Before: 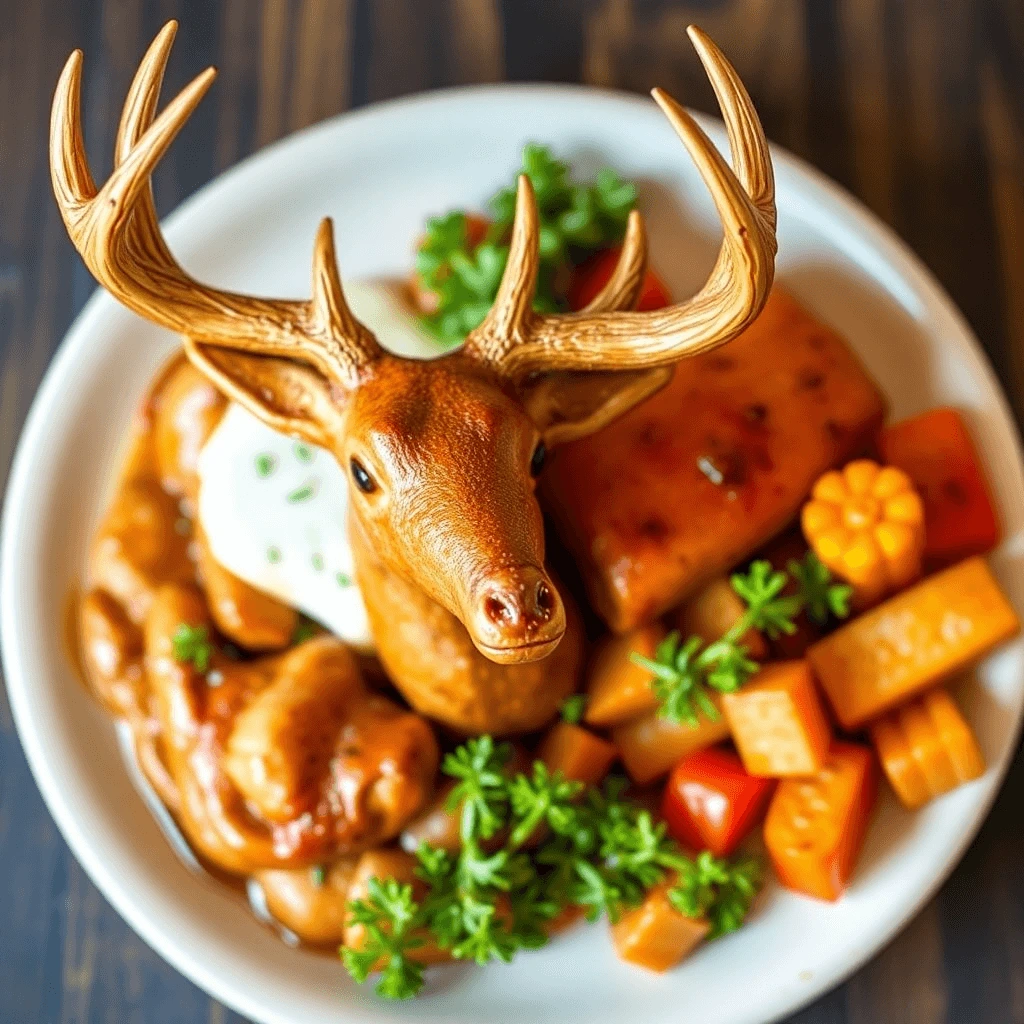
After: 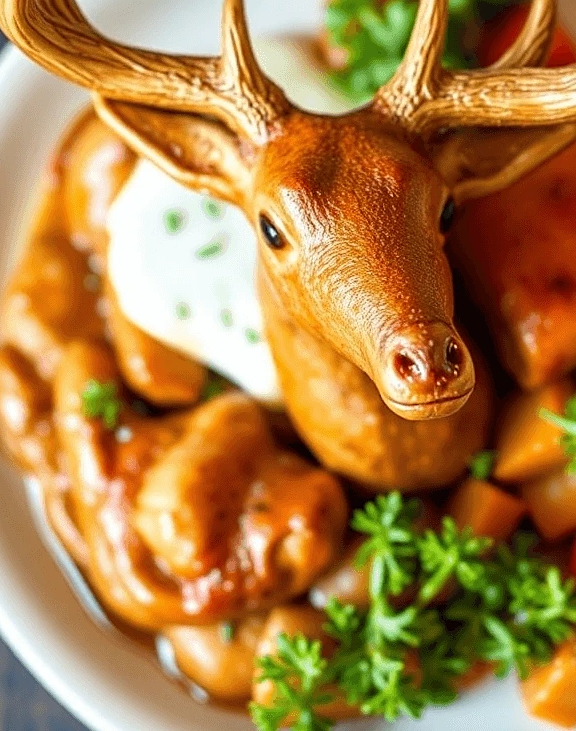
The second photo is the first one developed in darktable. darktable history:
crop: left 8.966%, top 23.852%, right 34.699%, bottom 4.703%
sharpen: amount 0.2
